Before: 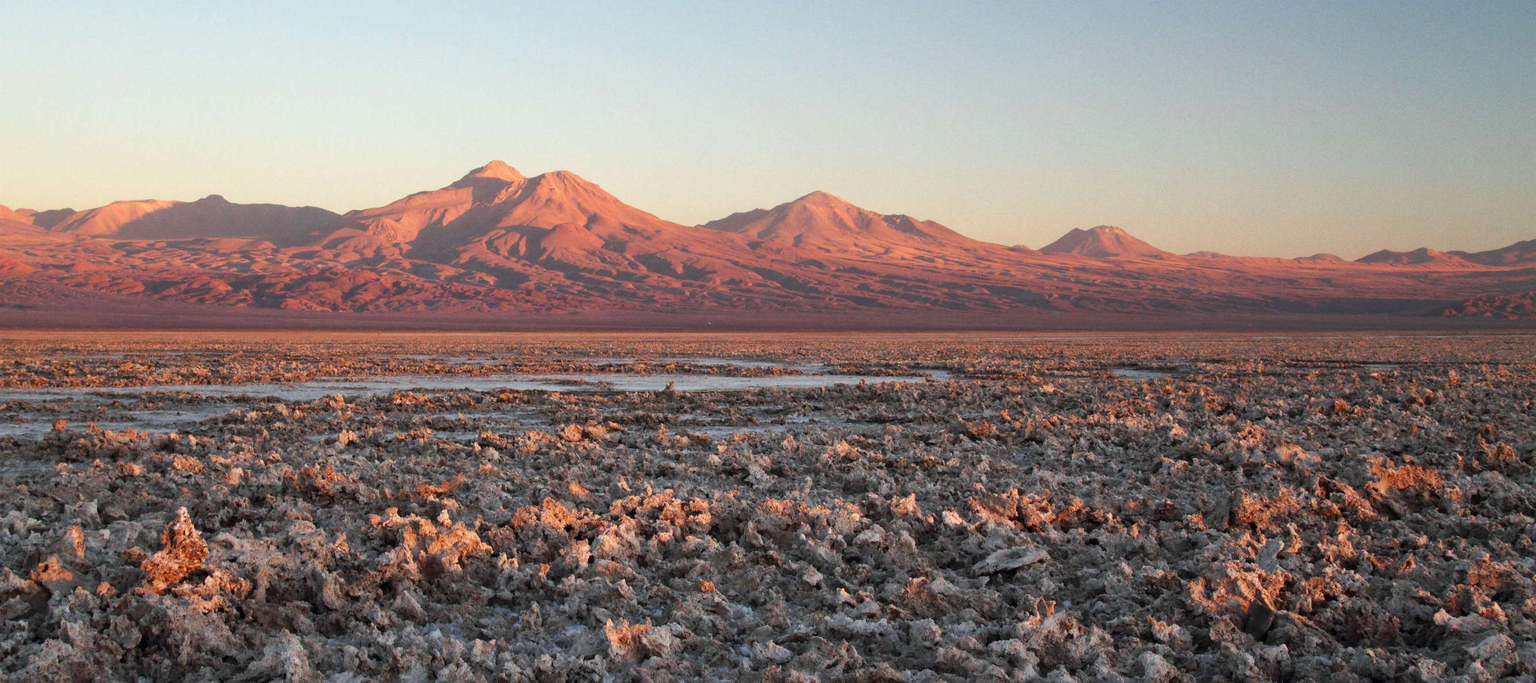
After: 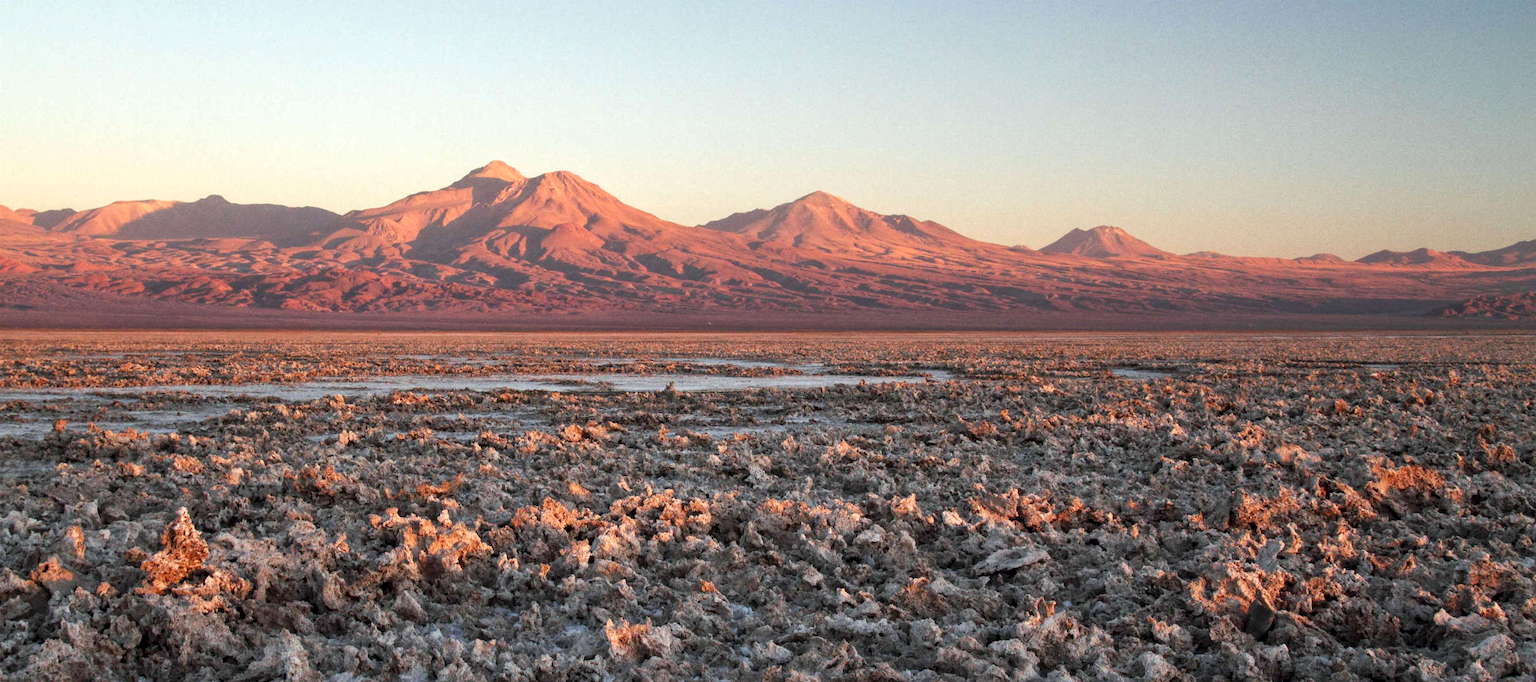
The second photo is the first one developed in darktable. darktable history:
exposure: exposure 0.2 EV, compensate highlight preservation false
local contrast: highlights 100%, shadows 100%, detail 131%, midtone range 0.2
